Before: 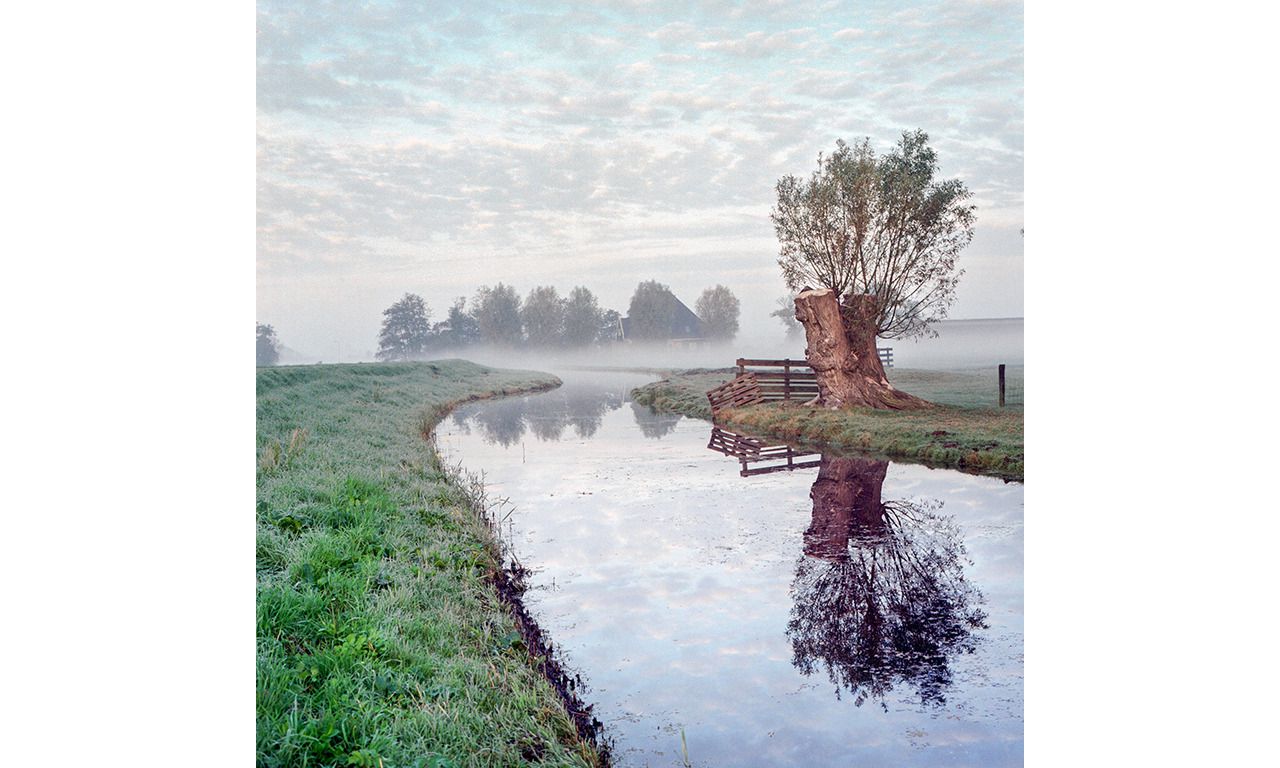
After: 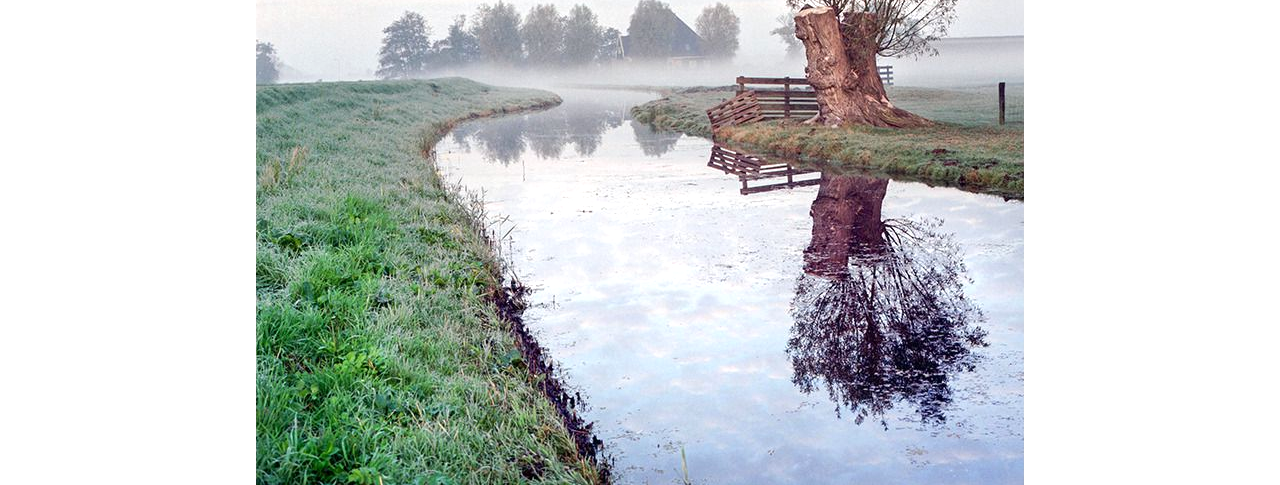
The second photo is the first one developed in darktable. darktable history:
crop and rotate: top 36.763%
exposure: exposure 0.298 EV, compensate highlight preservation false
